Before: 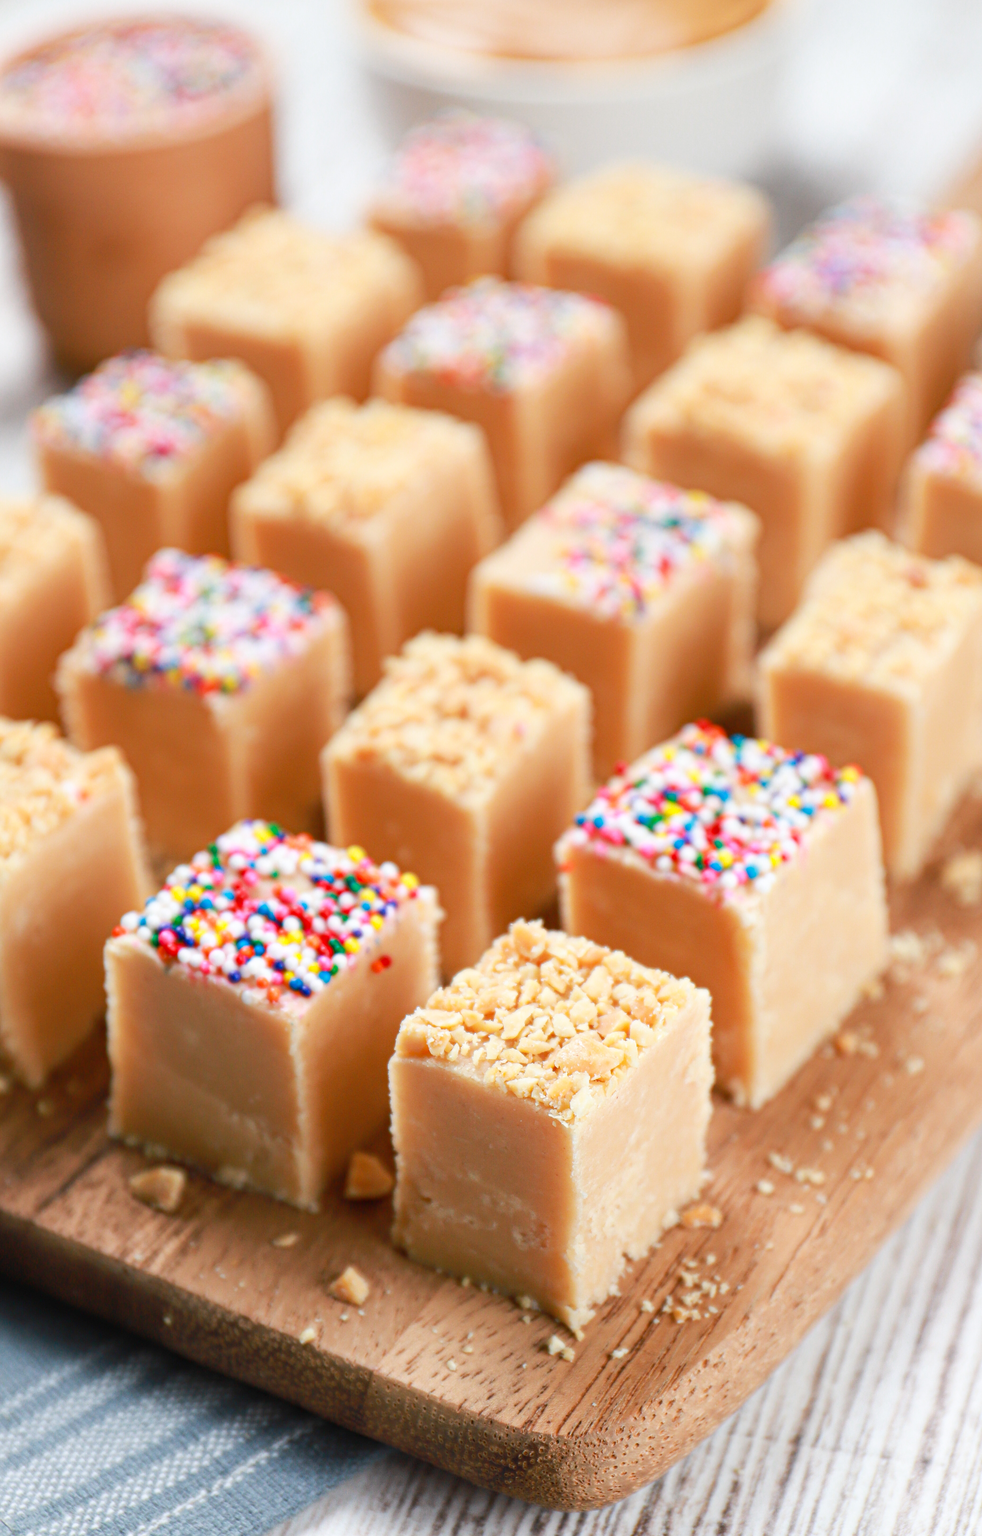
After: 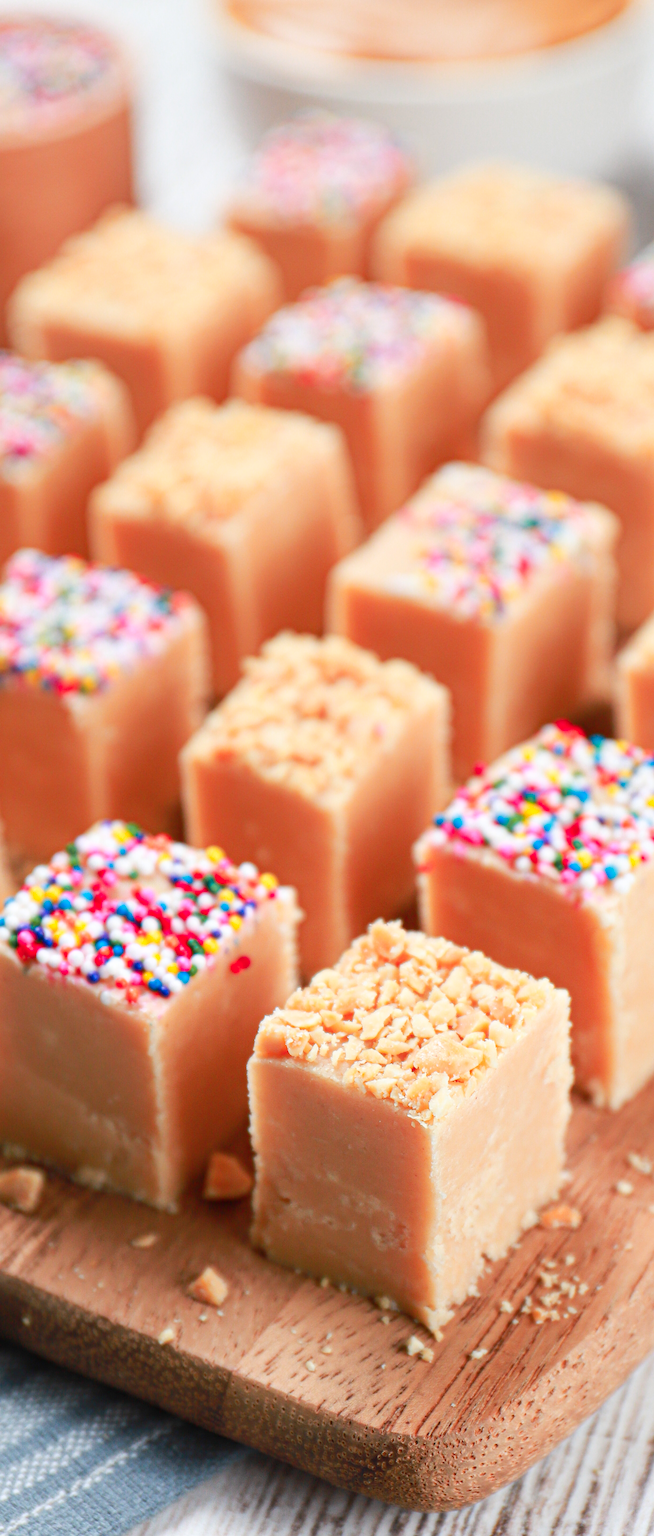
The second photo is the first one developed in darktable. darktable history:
color zones: curves: ch1 [(0.309, 0.524) (0.41, 0.329) (0.508, 0.509)]; ch2 [(0.25, 0.457) (0.75, 0.5)]
crop and rotate: left 14.436%, right 18.898%
sharpen: amount 0.2
tone equalizer: on, module defaults
